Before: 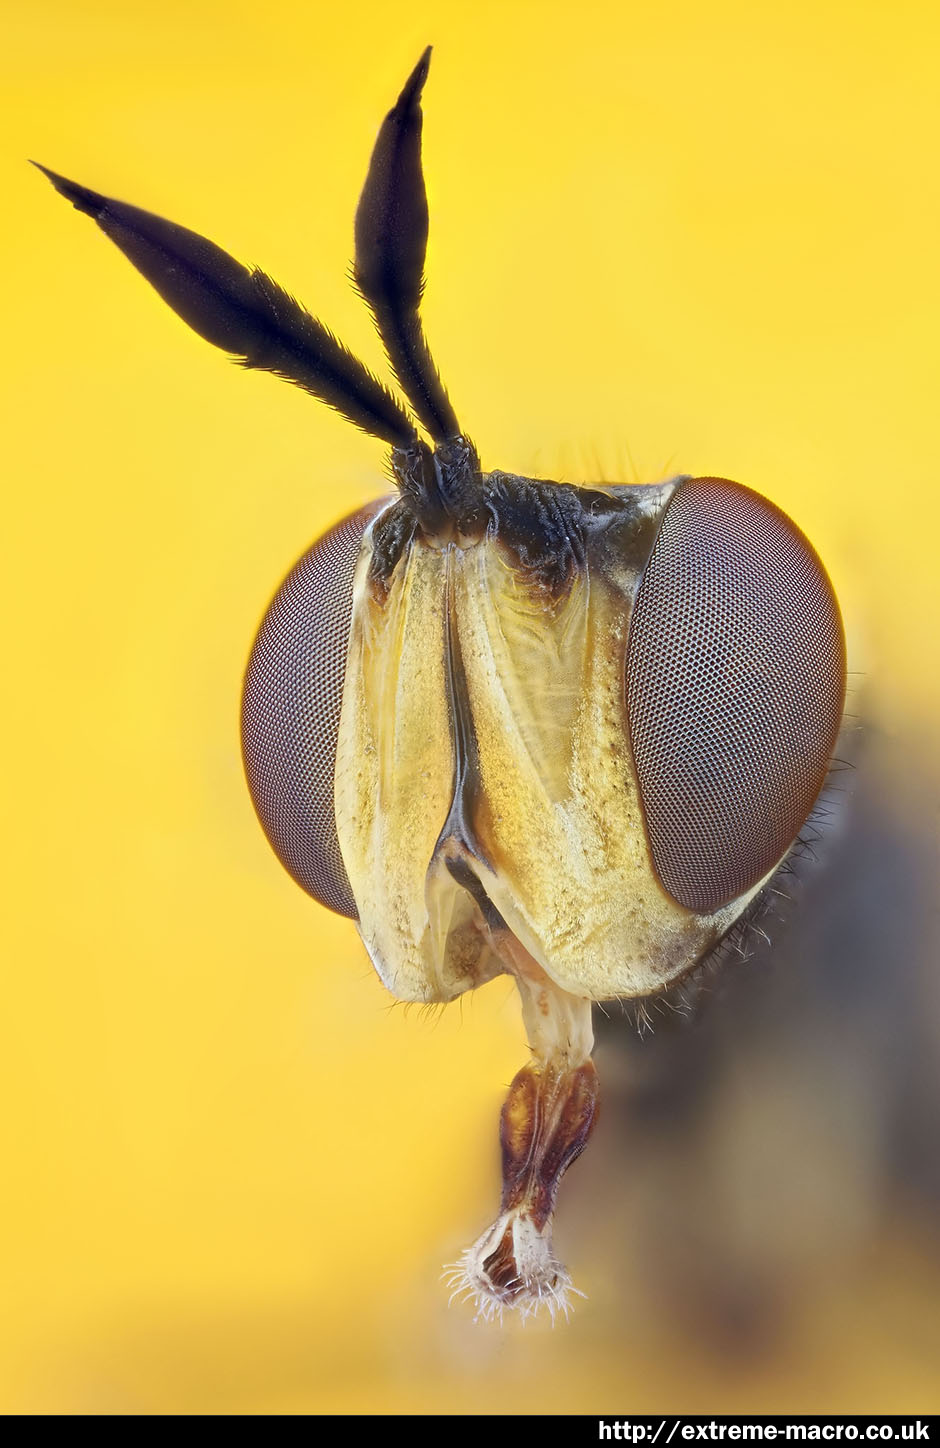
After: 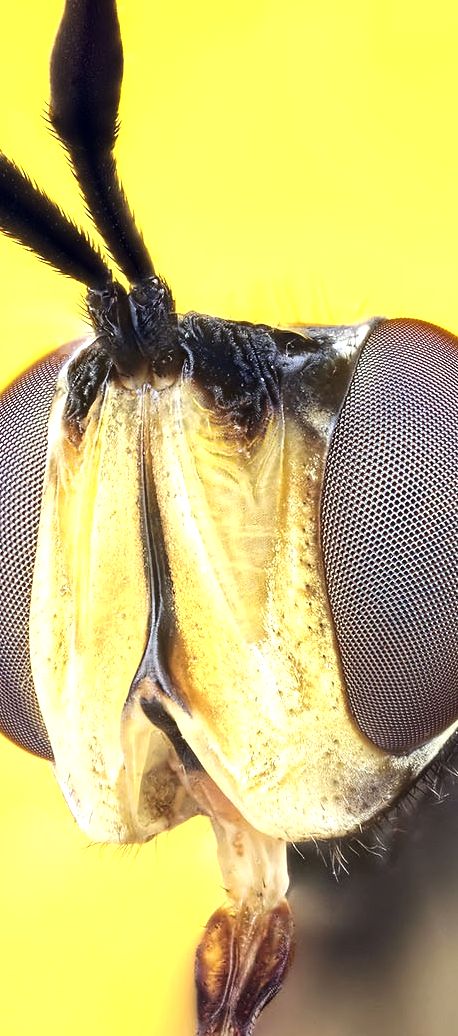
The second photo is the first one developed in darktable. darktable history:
crop: left 32.542%, top 10.983%, right 18.636%, bottom 17.441%
tone equalizer: -8 EV -1.11 EV, -7 EV -1.03 EV, -6 EV -0.894 EV, -5 EV -0.572 EV, -3 EV 0.559 EV, -2 EV 0.839 EV, -1 EV 0.988 EV, +0 EV 1.06 EV, edges refinement/feathering 500, mask exposure compensation -1.24 EV, preserve details no
